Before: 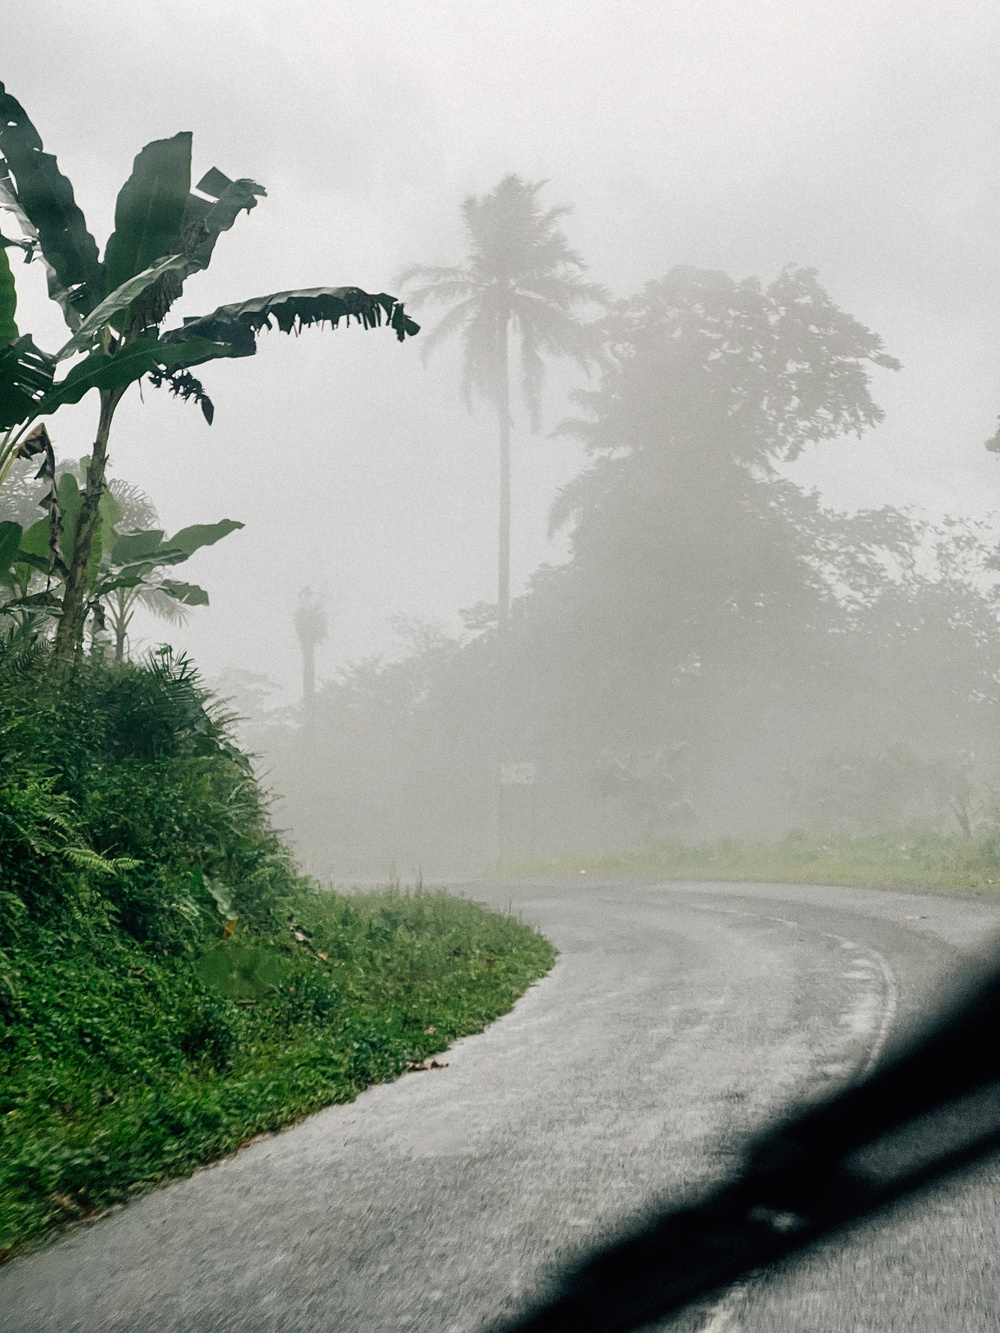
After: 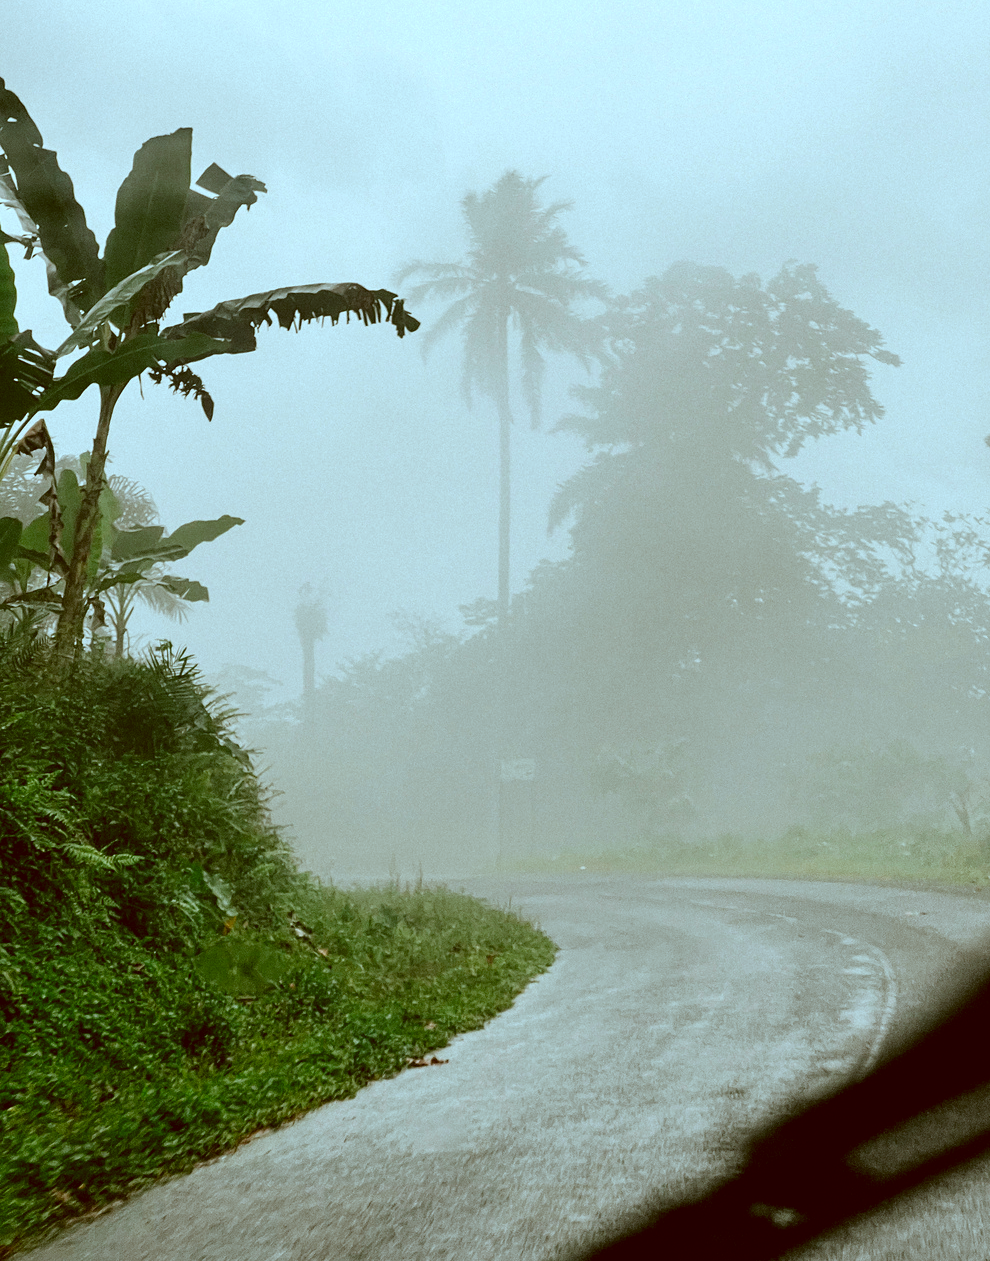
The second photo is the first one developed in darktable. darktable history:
color correction: highlights a* -14.27, highlights b* -16.52, shadows a* 10.81, shadows b* 29.94
crop: top 0.325%, right 0.261%, bottom 5.067%
